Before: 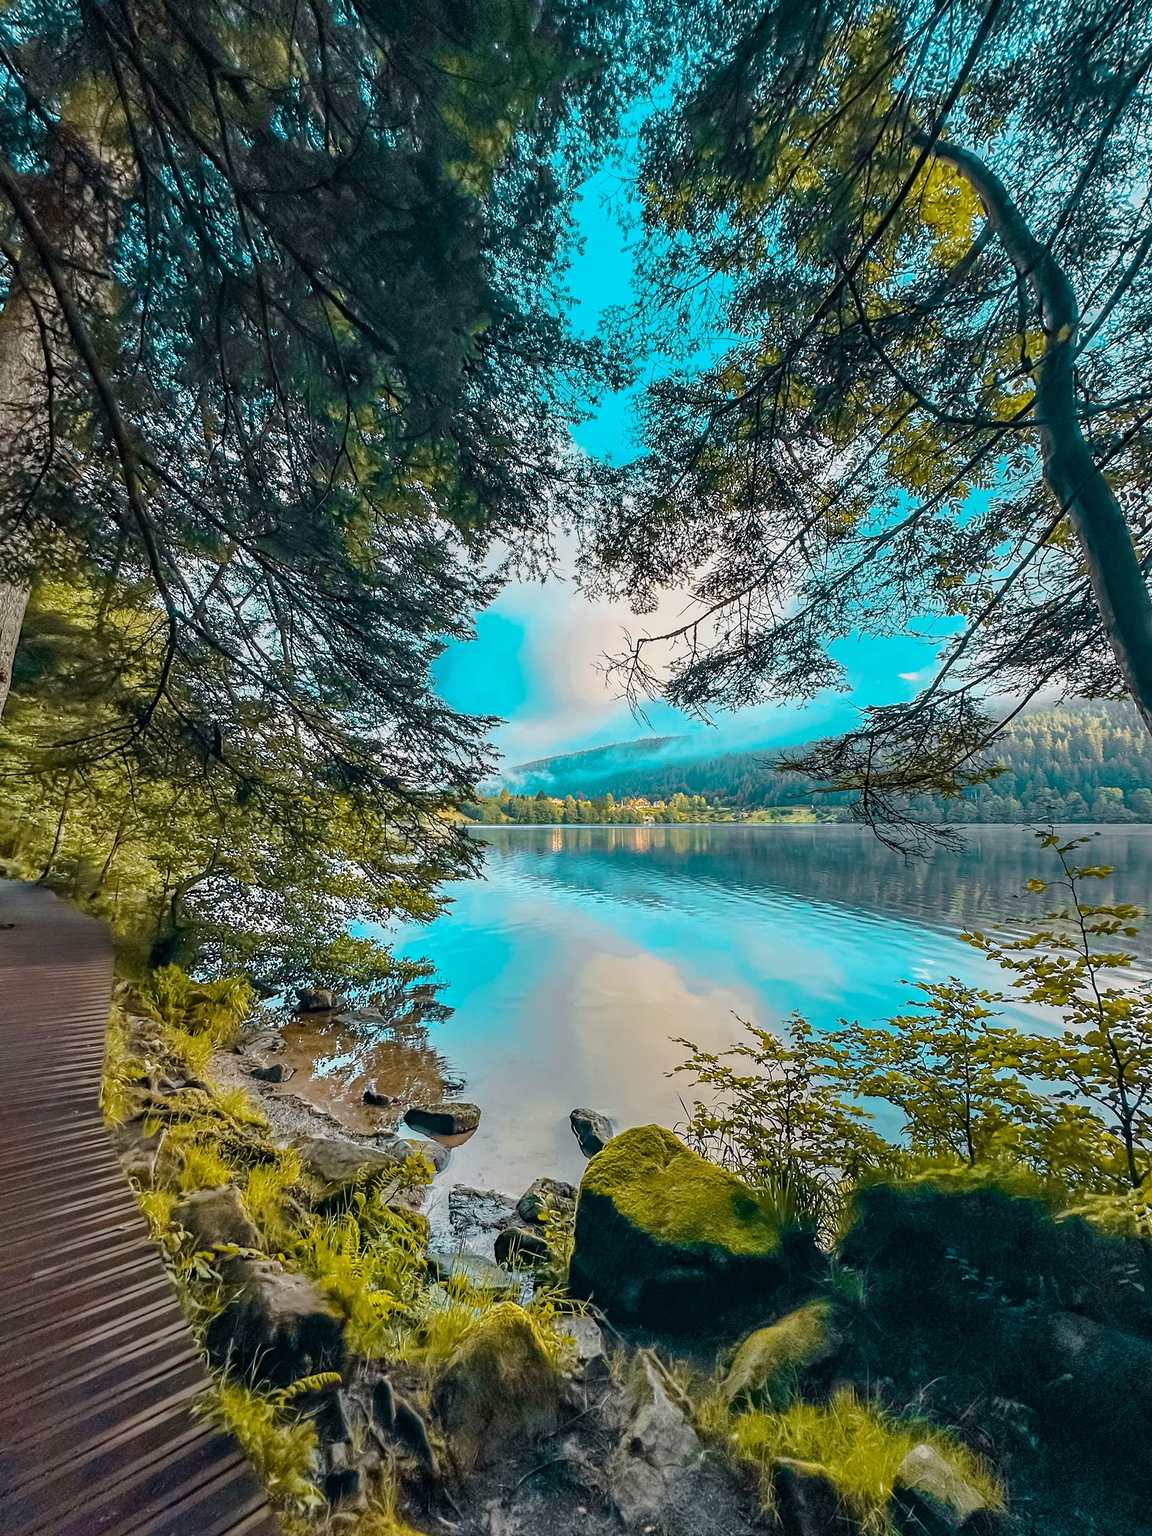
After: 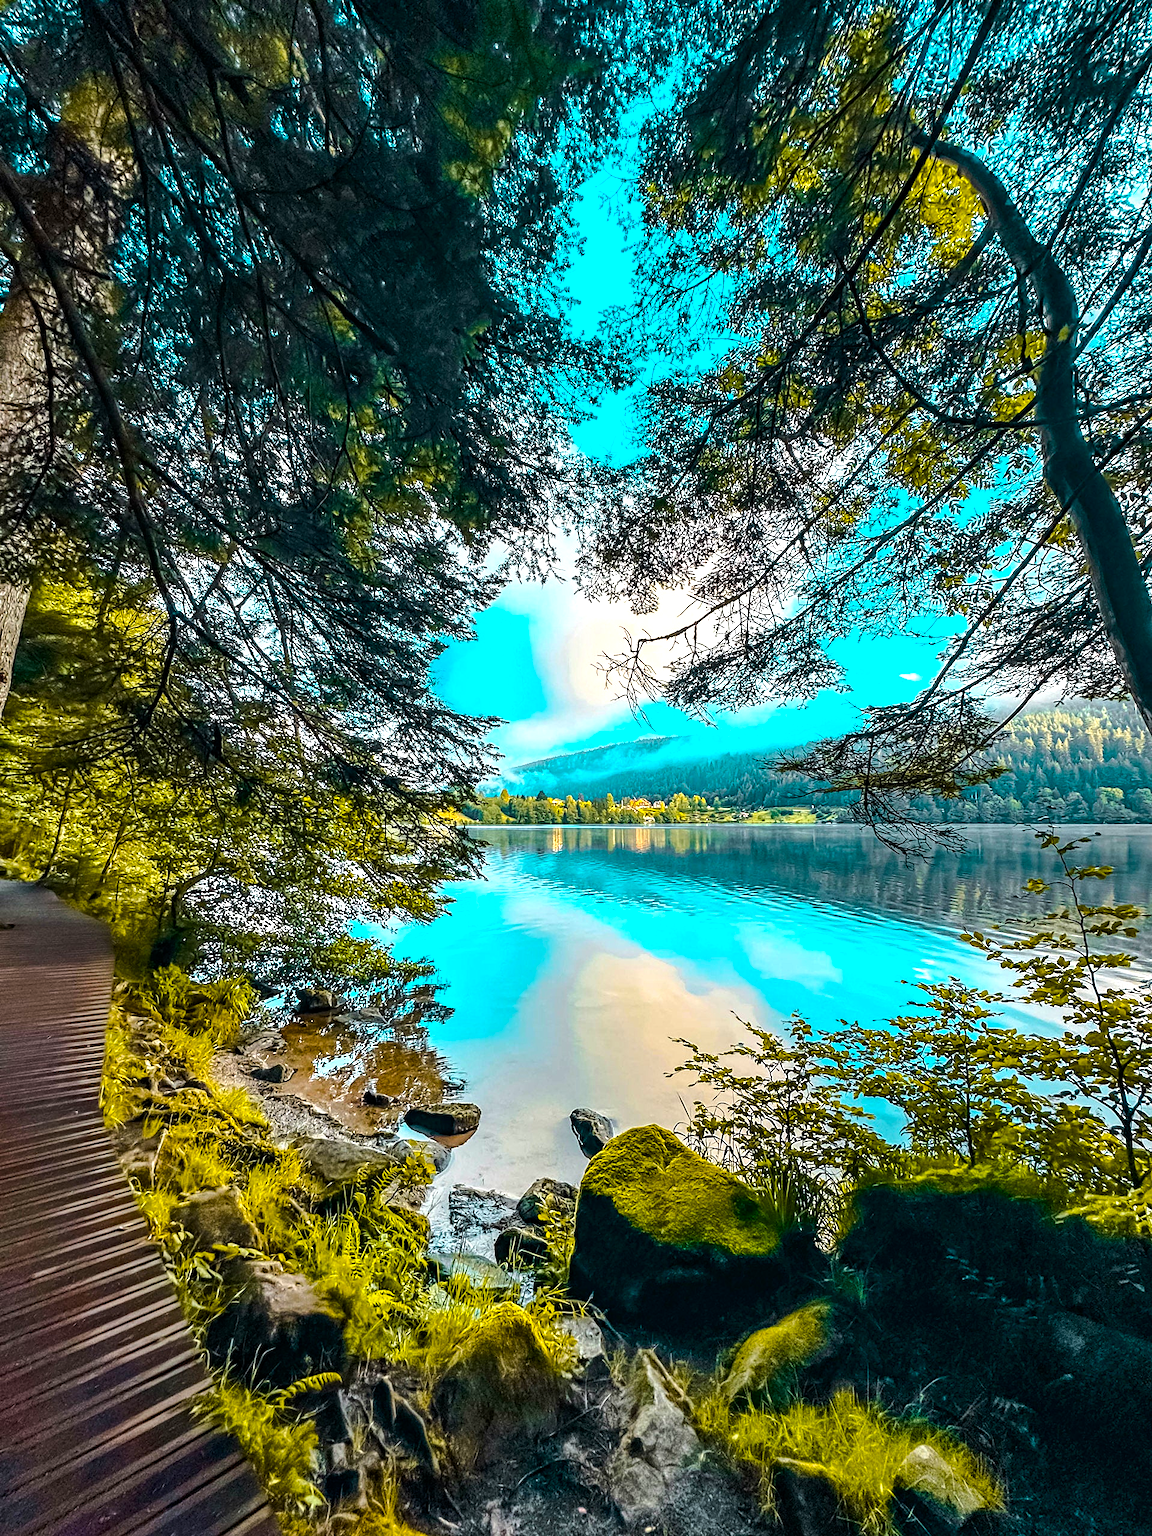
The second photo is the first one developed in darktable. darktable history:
contrast equalizer: y [[0.5, 0.5, 0.5, 0.512, 0.552, 0.62], [0.5 ×6], [0.5 ×4, 0.504, 0.553], [0 ×6], [0 ×6]]
color balance rgb: linear chroma grading › global chroma 15%, perceptual saturation grading › global saturation 30%
tone equalizer: -8 EV -0.75 EV, -7 EV -0.7 EV, -6 EV -0.6 EV, -5 EV -0.4 EV, -3 EV 0.4 EV, -2 EV 0.6 EV, -1 EV 0.7 EV, +0 EV 0.75 EV, edges refinement/feathering 500, mask exposure compensation -1.57 EV, preserve details no
